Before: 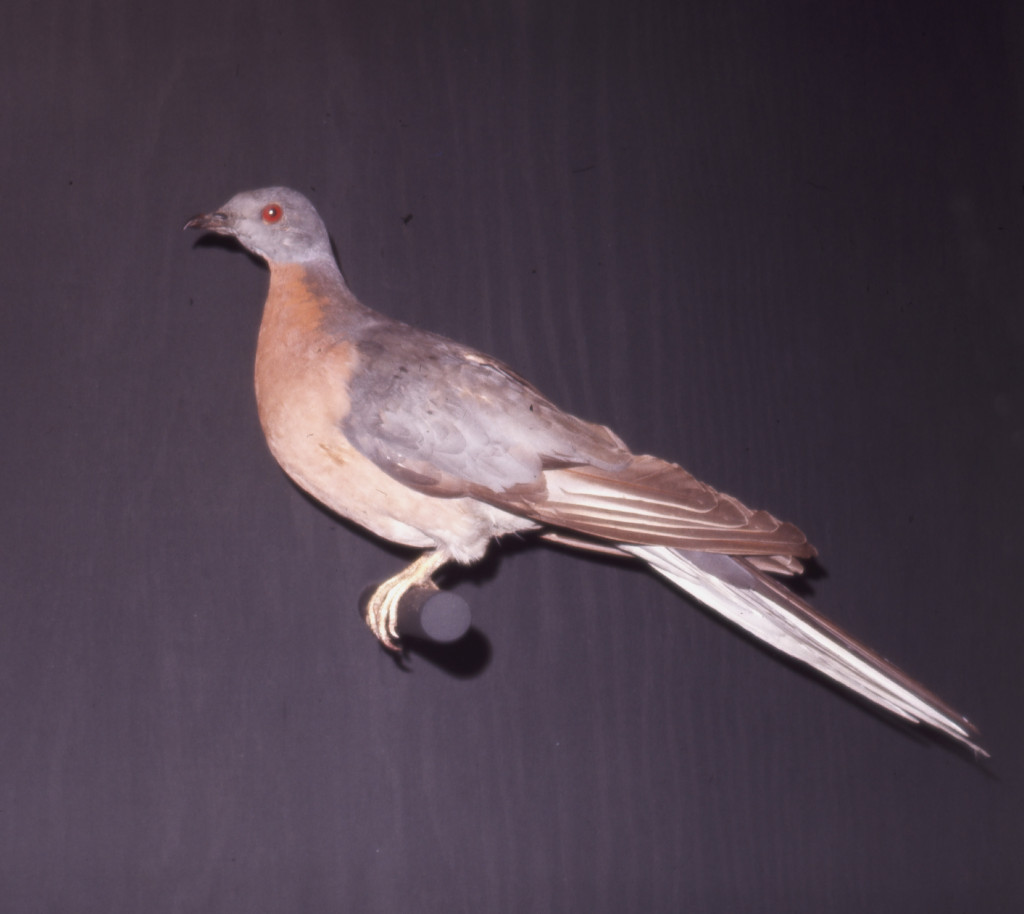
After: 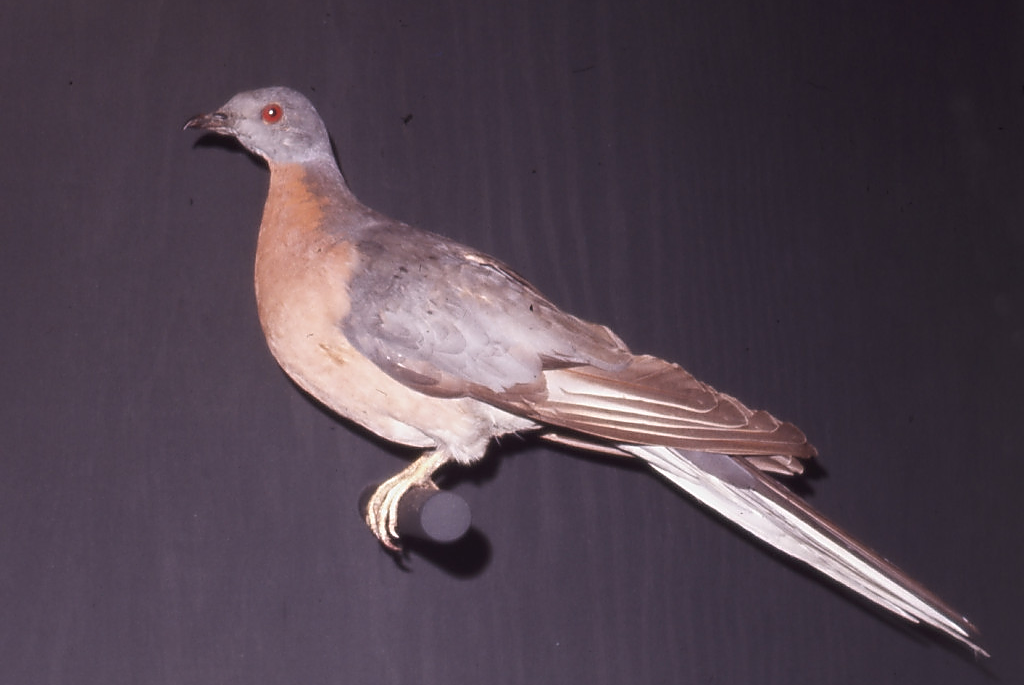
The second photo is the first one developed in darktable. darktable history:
sharpen: radius 1.4, amount 1.25, threshold 0.7
crop: top 11.038%, bottom 13.962%
